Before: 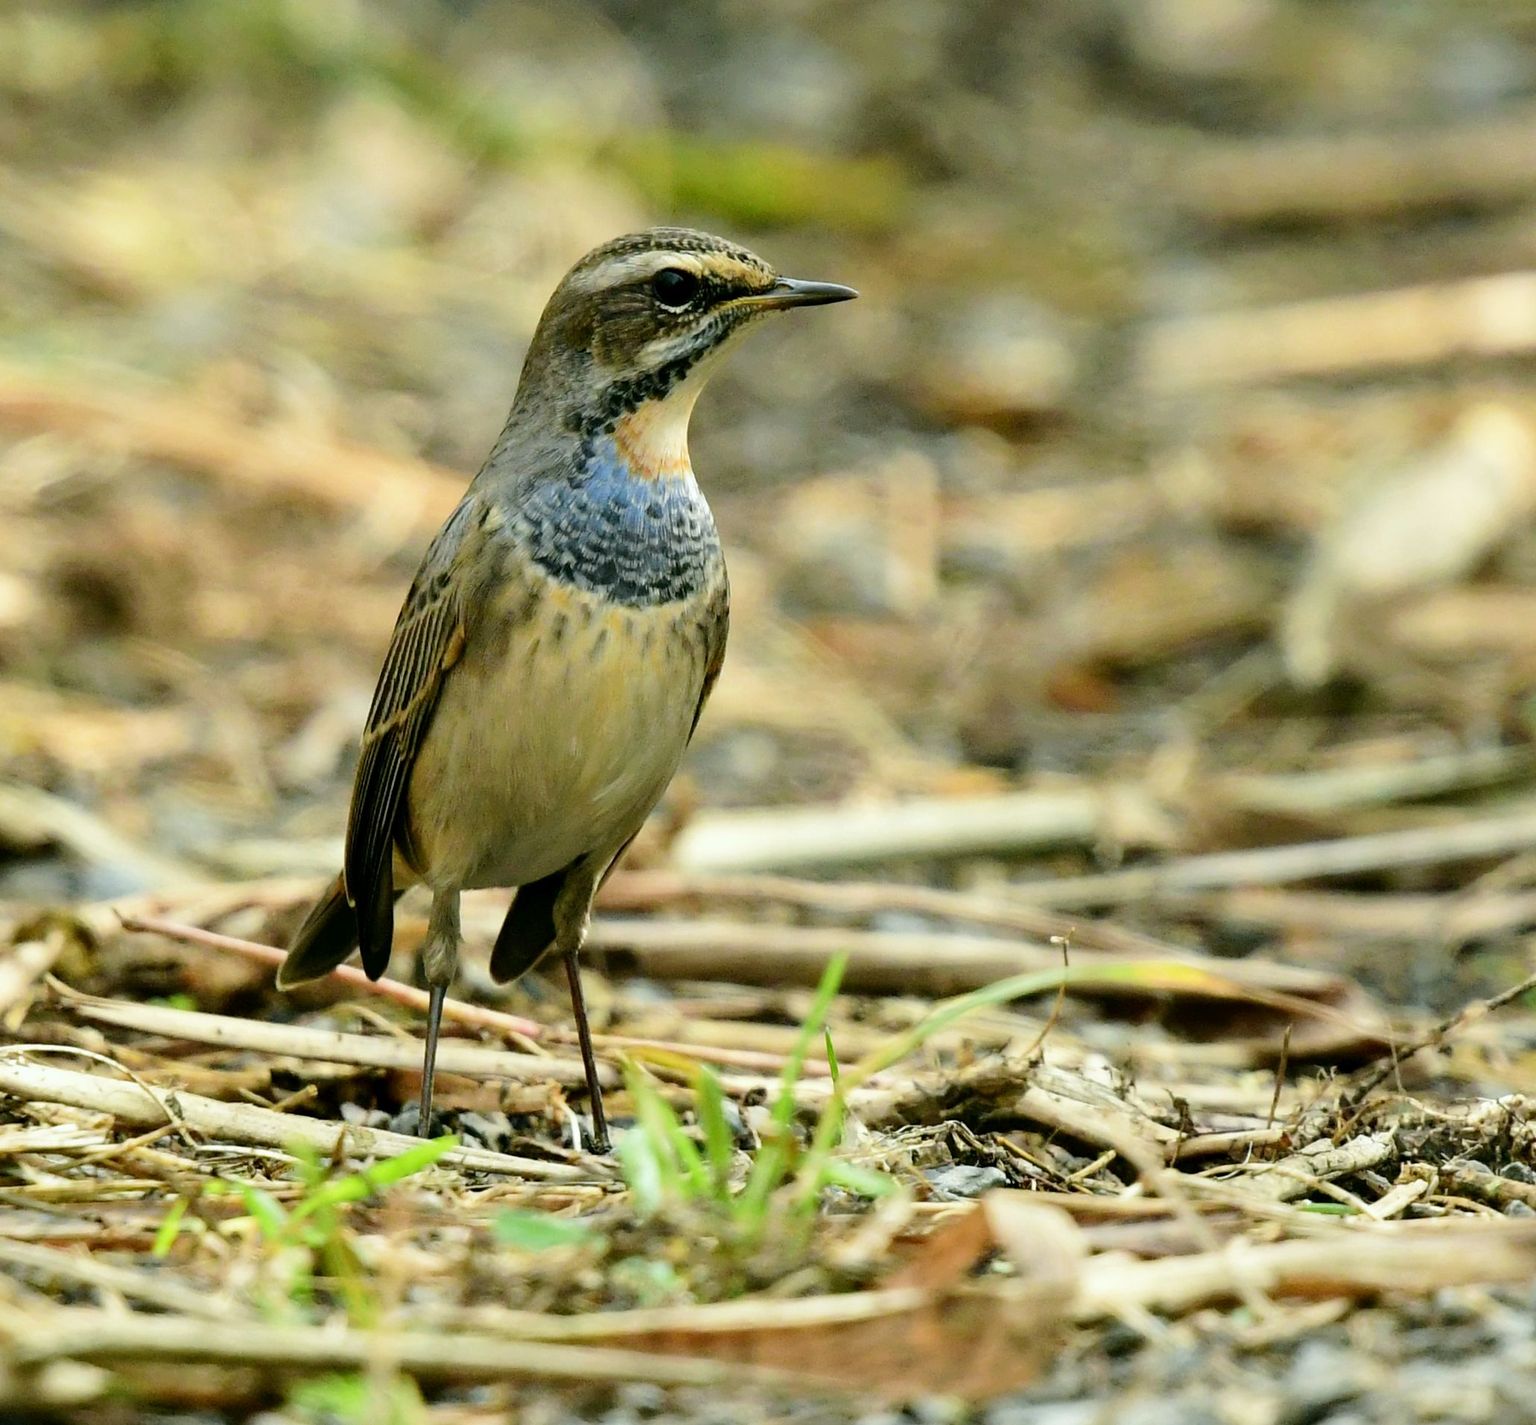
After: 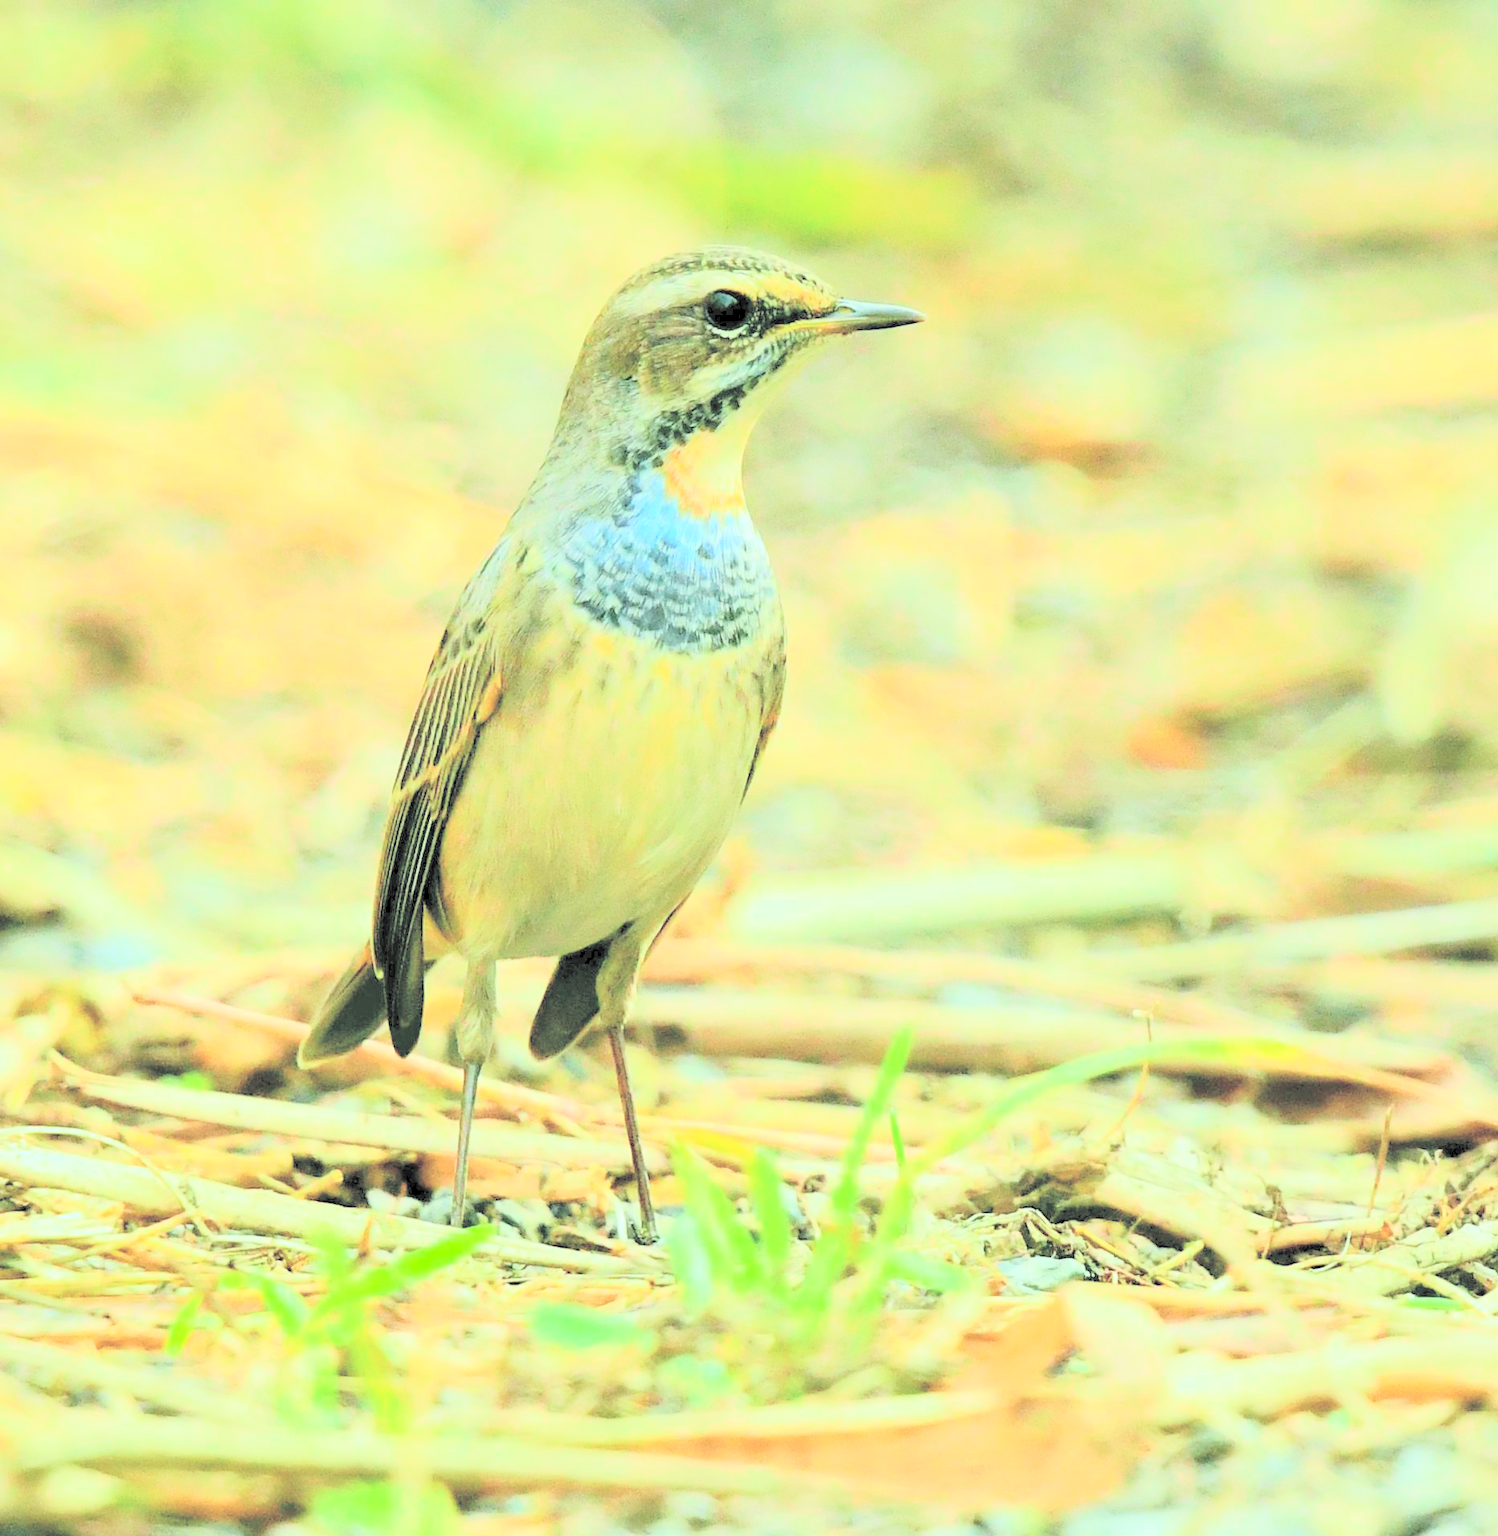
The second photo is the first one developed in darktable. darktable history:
contrast brightness saturation: brightness 1
rotate and perspective: automatic cropping original format, crop left 0, crop top 0
grain: coarseness 0.09 ISO, strength 10%
exposure: exposure 0.367 EV, compensate highlight preservation false
crop: right 9.509%, bottom 0.031%
color correction: highlights a* -6.69, highlights b* 0.49
tone curve: curves: ch0 [(0, 0) (0.091, 0.077) (0.389, 0.458) (0.745, 0.82) (0.844, 0.908) (0.909, 0.942) (1, 0.973)]; ch1 [(0, 0) (0.437, 0.404) (0.5, 0.5) (0.529, 0.556) (0.58, 0.603) (0.616, 0.649) (1, 1)]; ch2 [(0, 0) (0.442, 0.415) (0.5, 0.5) (0.535, 0.557) (0.585, 0.62) (1, 1)], color space Lab, independent channels, preserve colors none
